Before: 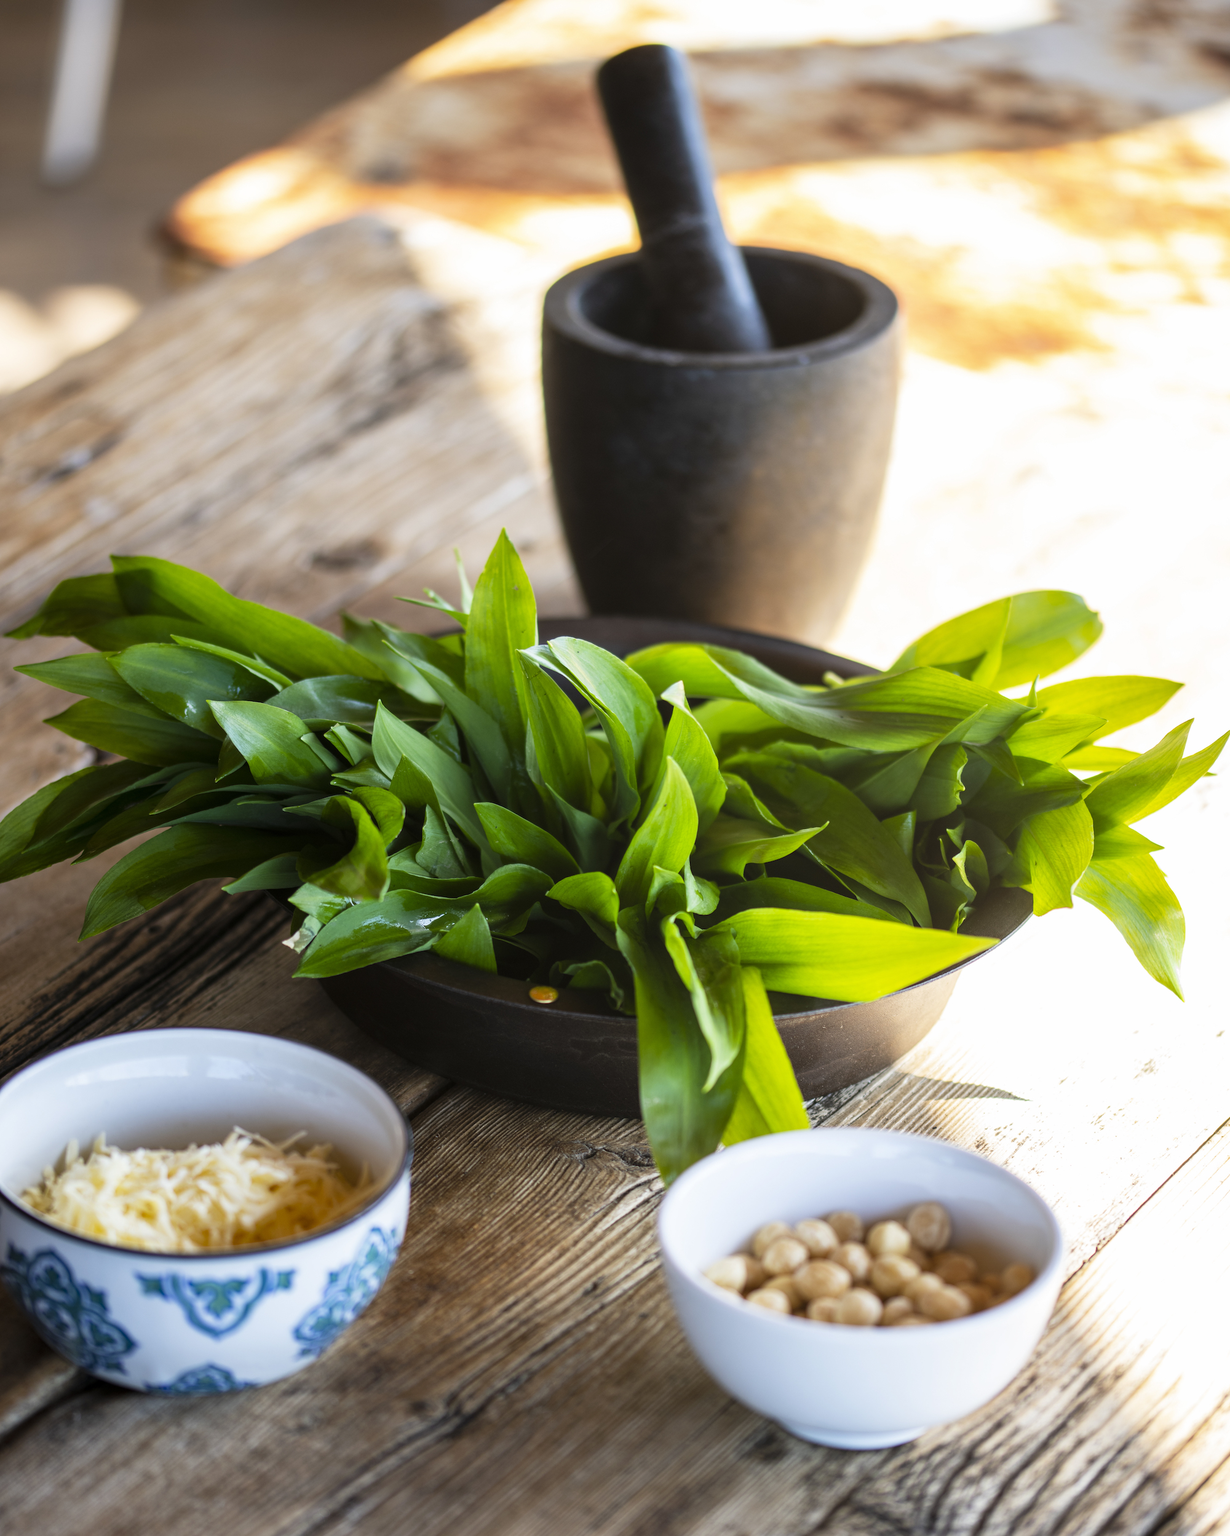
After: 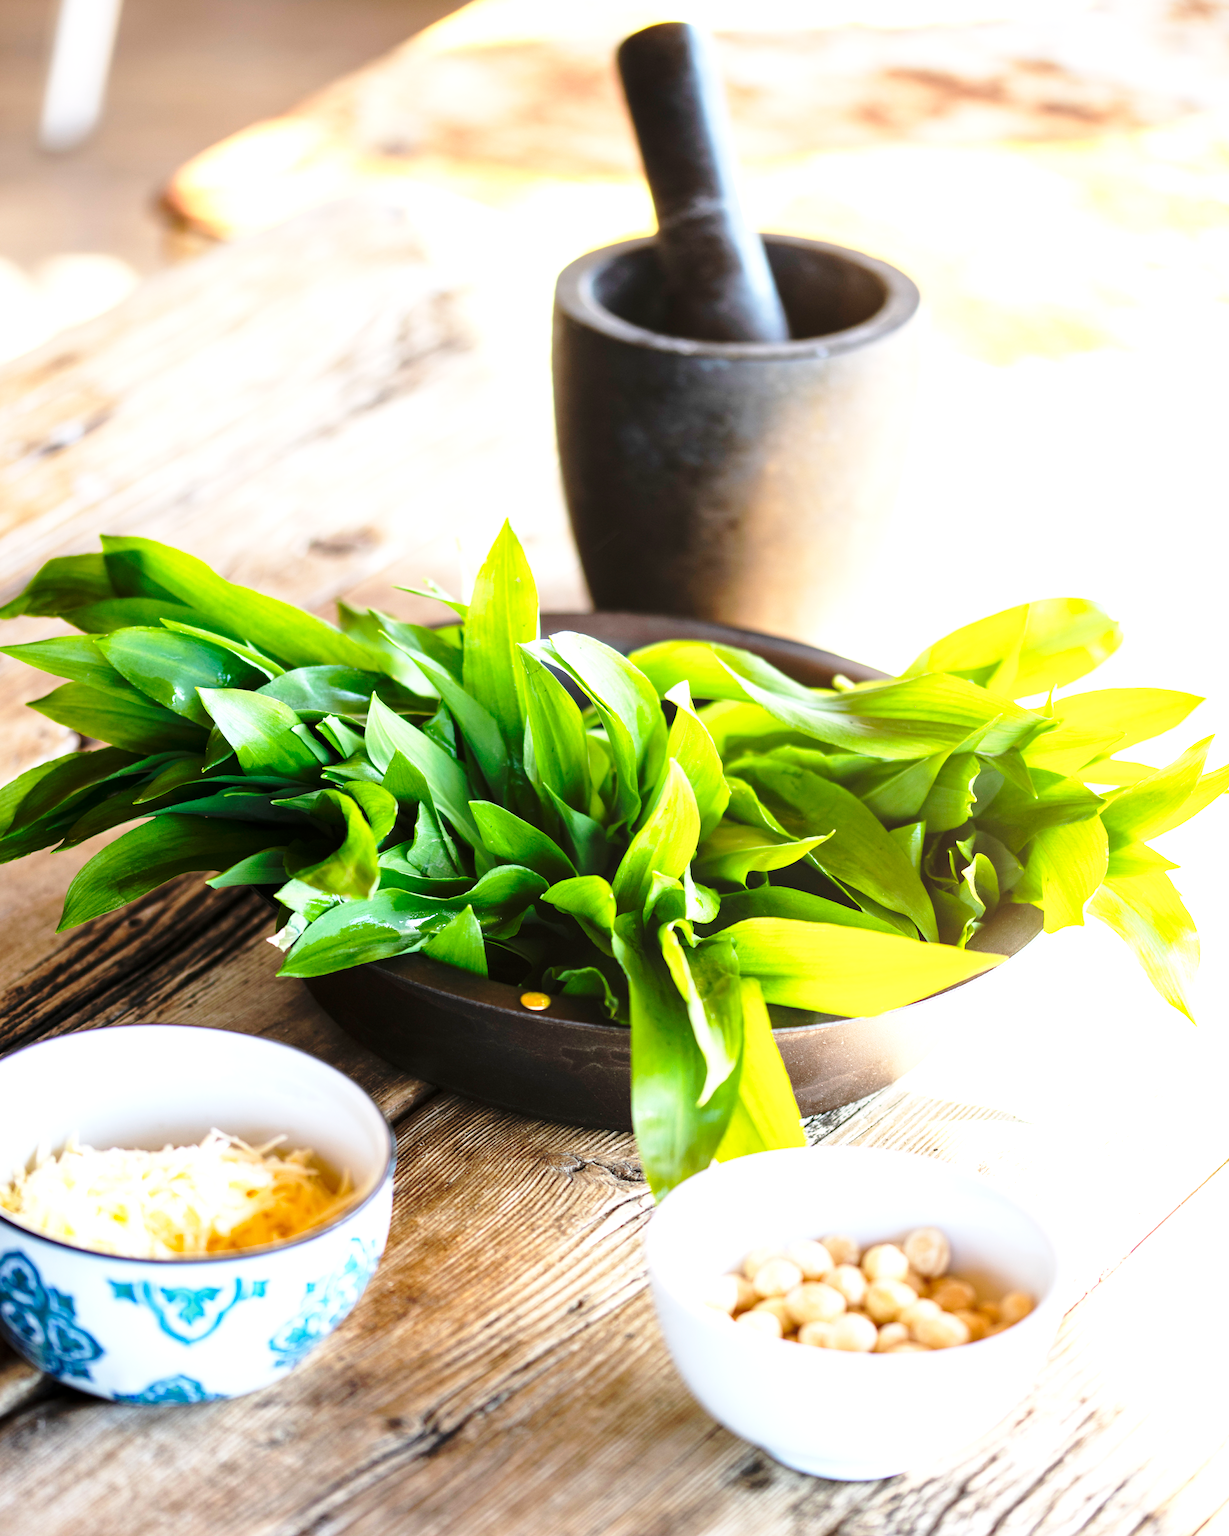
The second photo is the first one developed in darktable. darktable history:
base curve: curves: ch0 [(0, 0) (0.028, 0.03) (0.121, 0.232) (0.46, 0.748) (0.859, 0.968) (1, 1)], preserve colors none
exposure: exposure 1 EV, compensate highlight preservation false
crop and rotate: angle -1.56°
